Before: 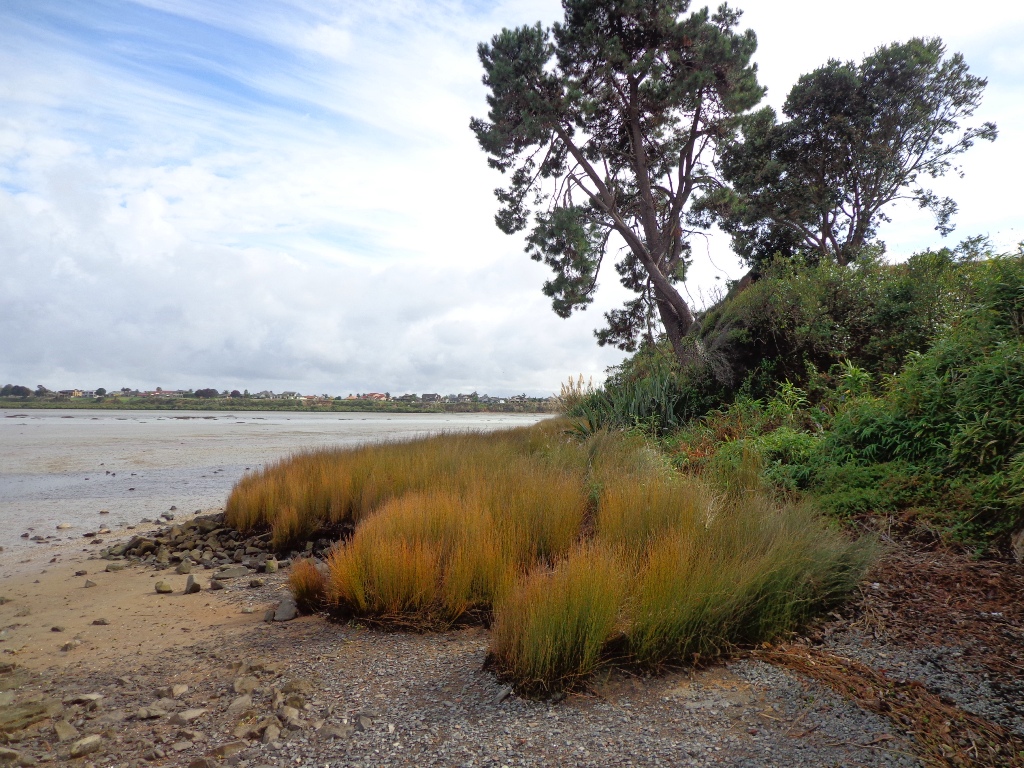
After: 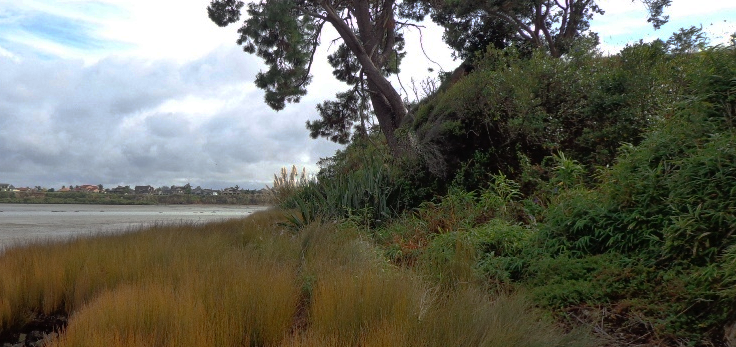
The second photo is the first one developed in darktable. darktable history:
crop and rotate: left 28.028%, top 27.202%, bottom 27.496%
base curve: curves: ch0 [(0, 0) (0.826, 0.587) (1, 1)], preserve colors none
